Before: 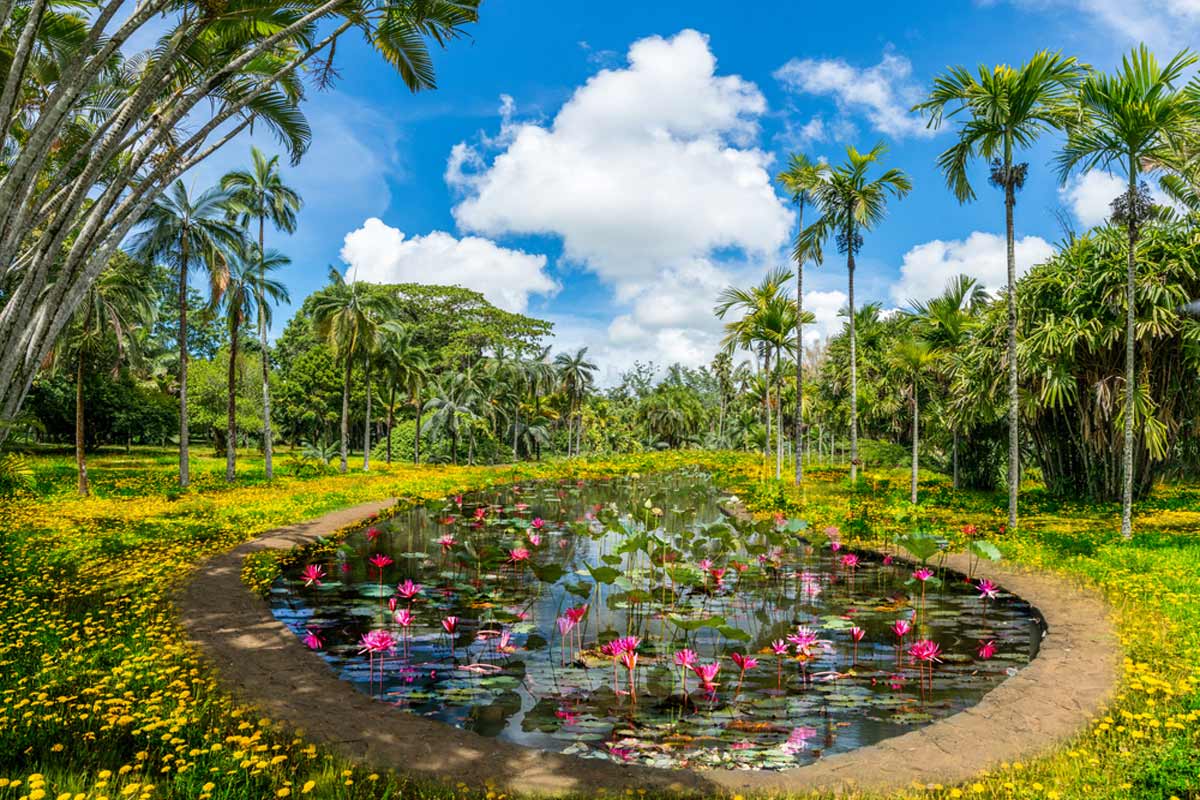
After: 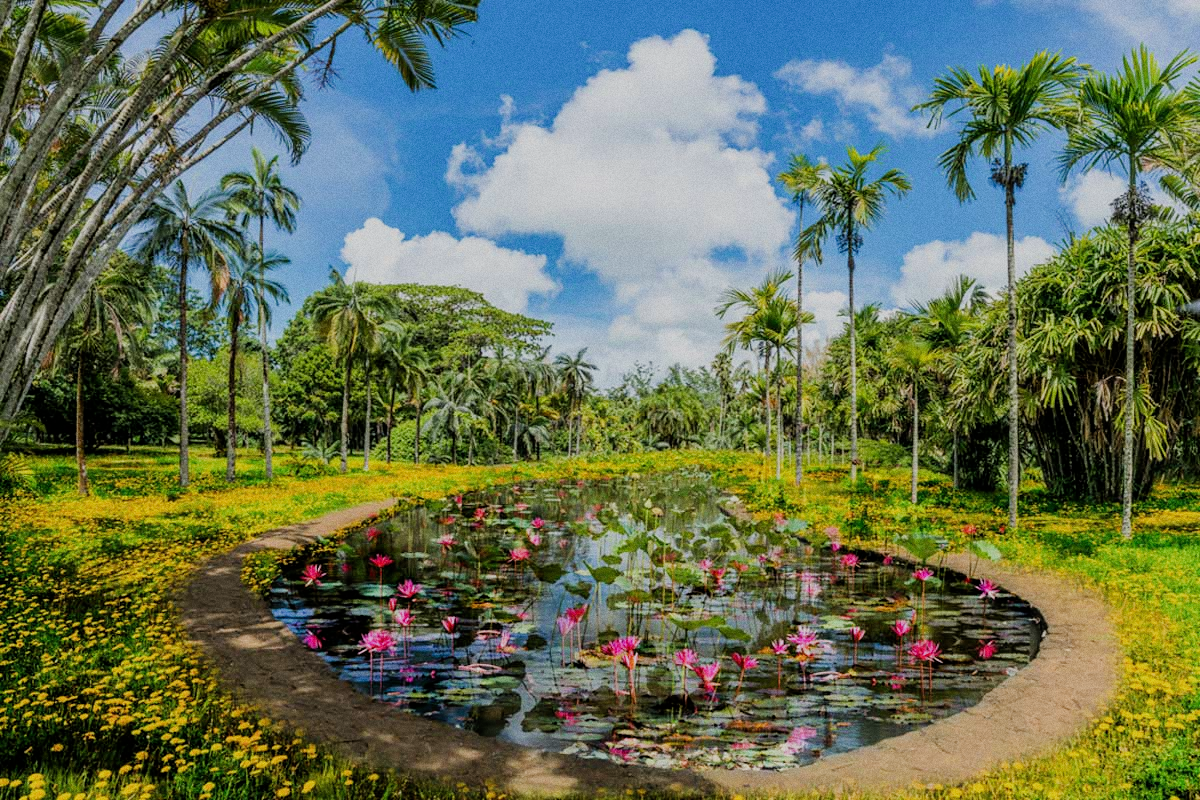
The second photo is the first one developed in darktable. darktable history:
grain: coarseness 0.09 ISO
filmic rgb: black relative exposure -7.15 EV, white relative exposure 5.36 EV, hardness 3.02
